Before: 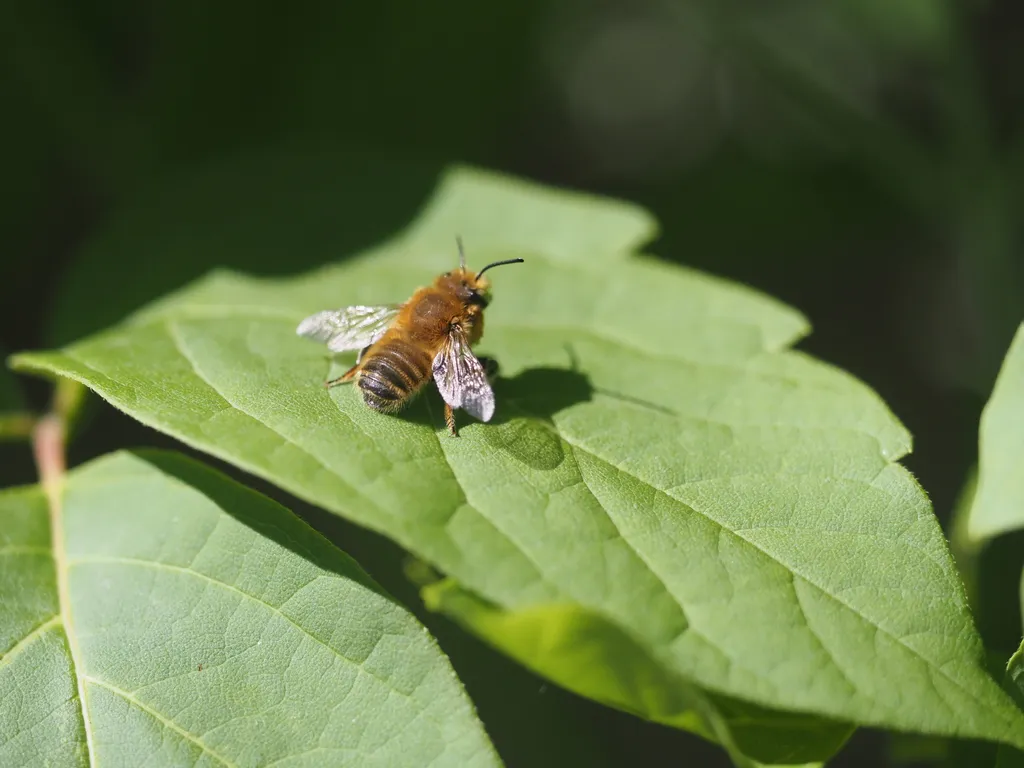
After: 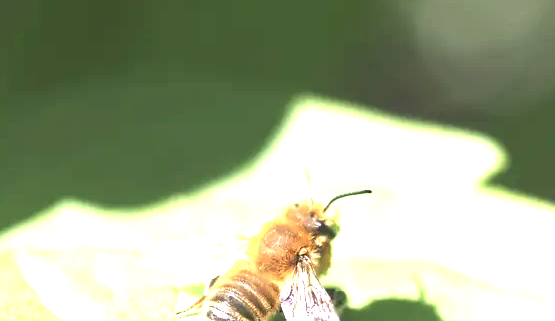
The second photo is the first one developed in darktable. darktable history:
exposure: exposure 2.239 EV, compensate highlight preservation false
crop: left 14.917%, top 9.055%, right 30.797%, bottom 49.031%
color correction: highlights b* -0.027, saturation 0.803
